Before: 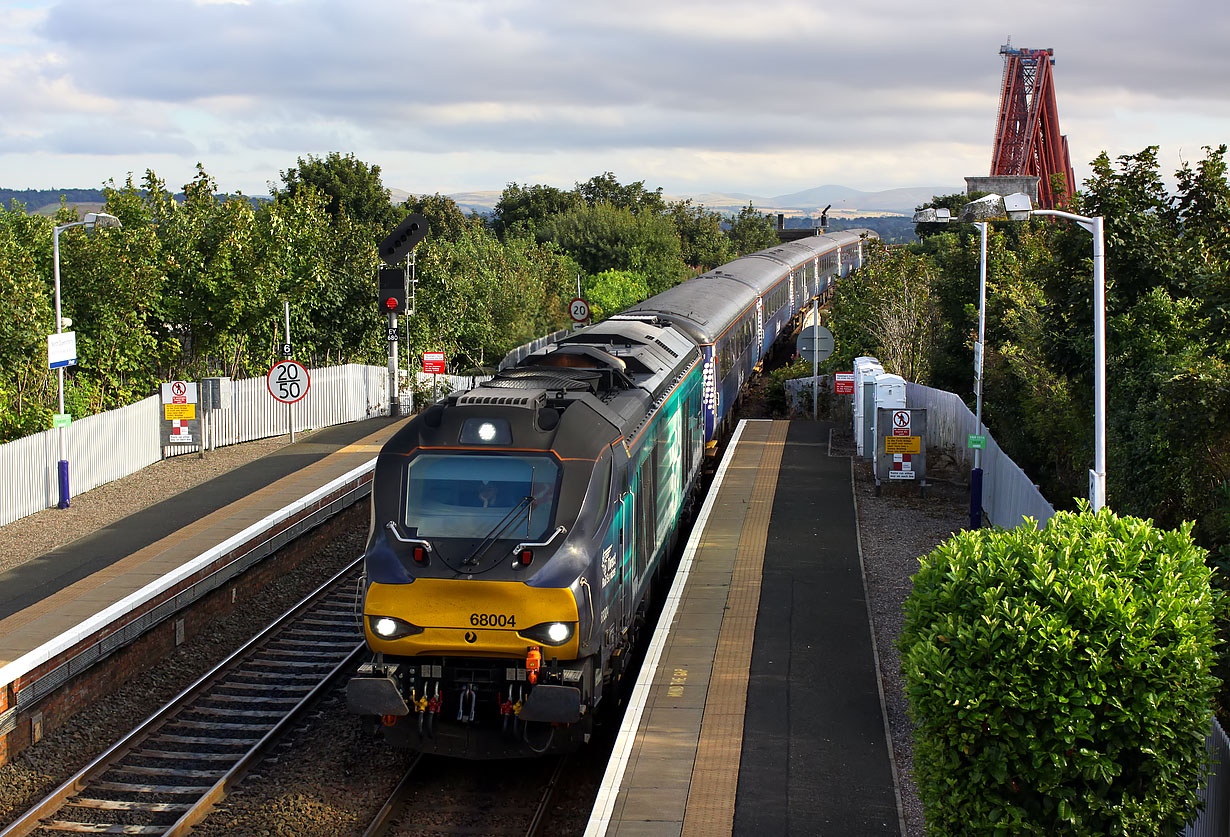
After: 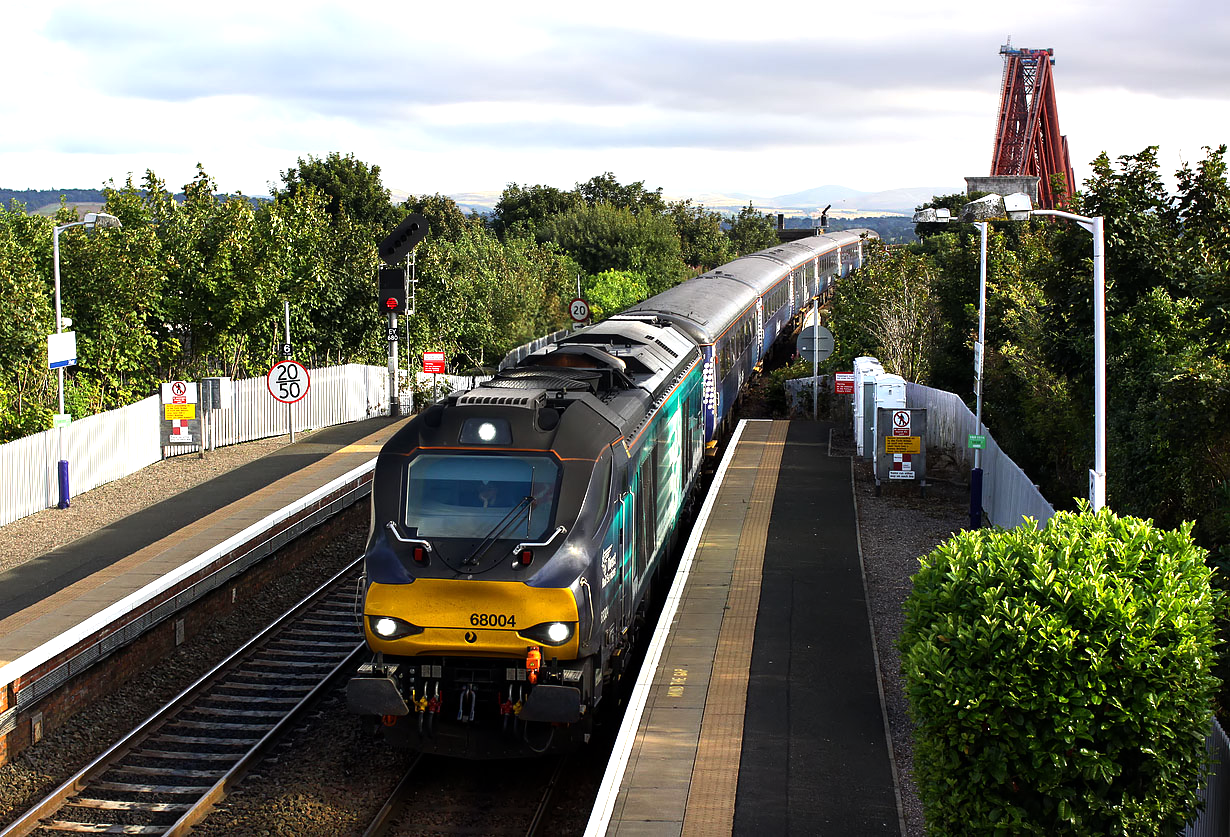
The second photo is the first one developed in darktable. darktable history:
tone equalizer: -8 EV -0.79 EV, -7 EV -0.704 EV, -6 EV -0.599 EV, -5 EV -0.384 EV, -3 EV 0.399 EV, -2 EV 0.6 EV, -1 EV 0.7 EV, +0 EV 0.773 EV, edges refinement/feathering 500, mask exposure compensation -1.57 EV, preserve details guided filter
